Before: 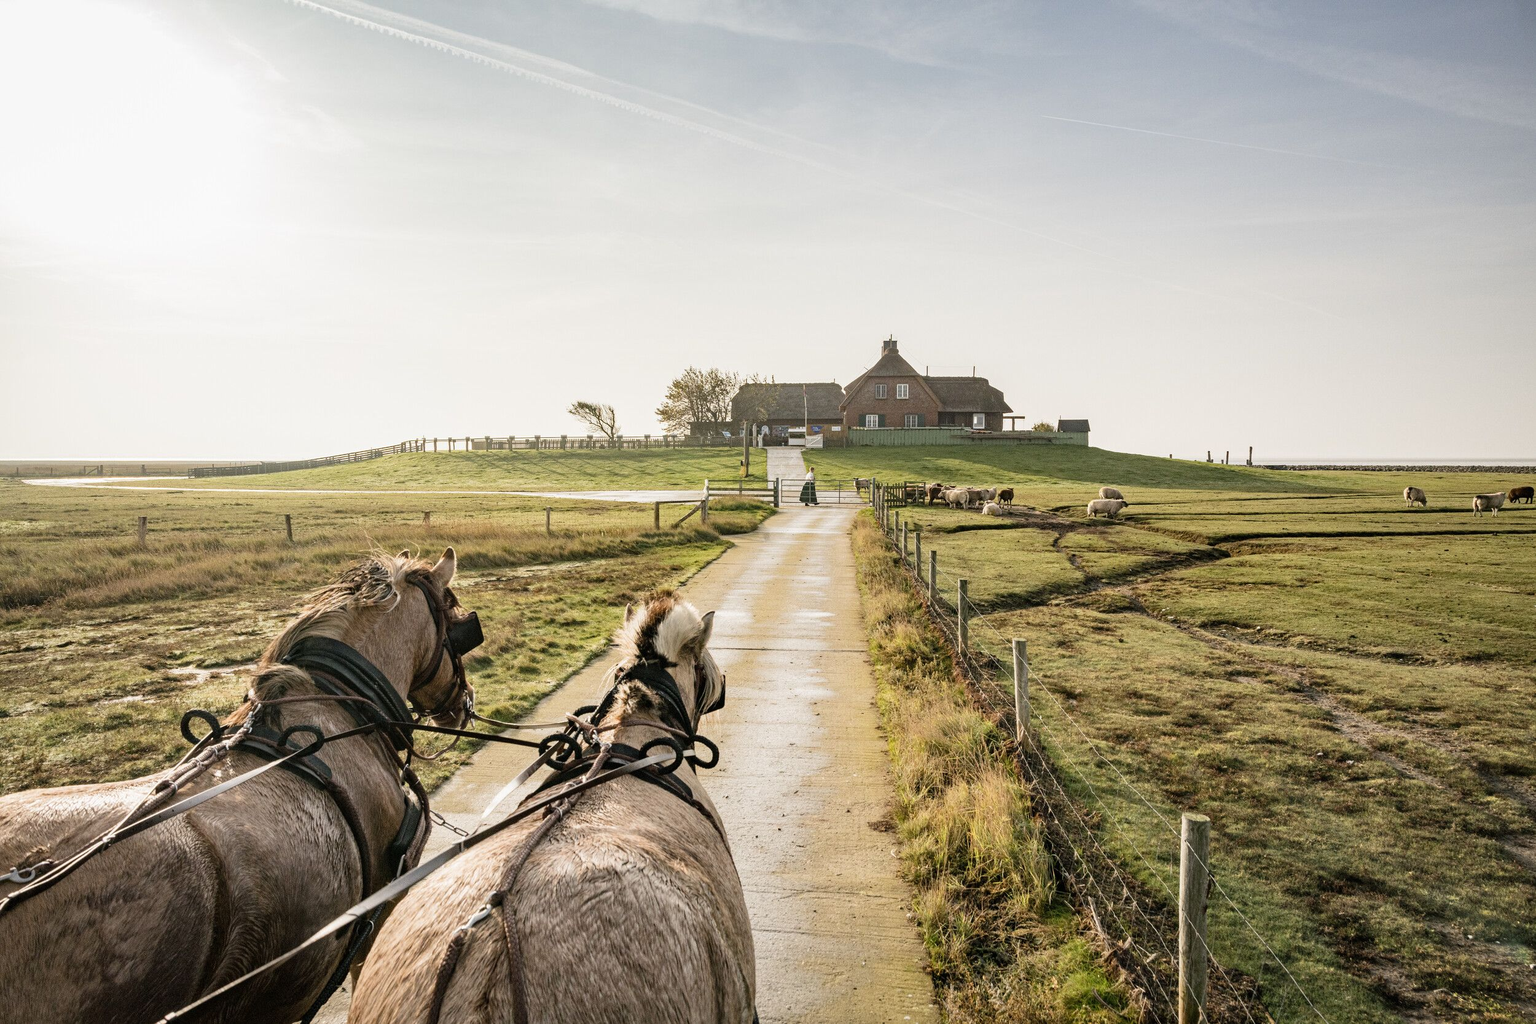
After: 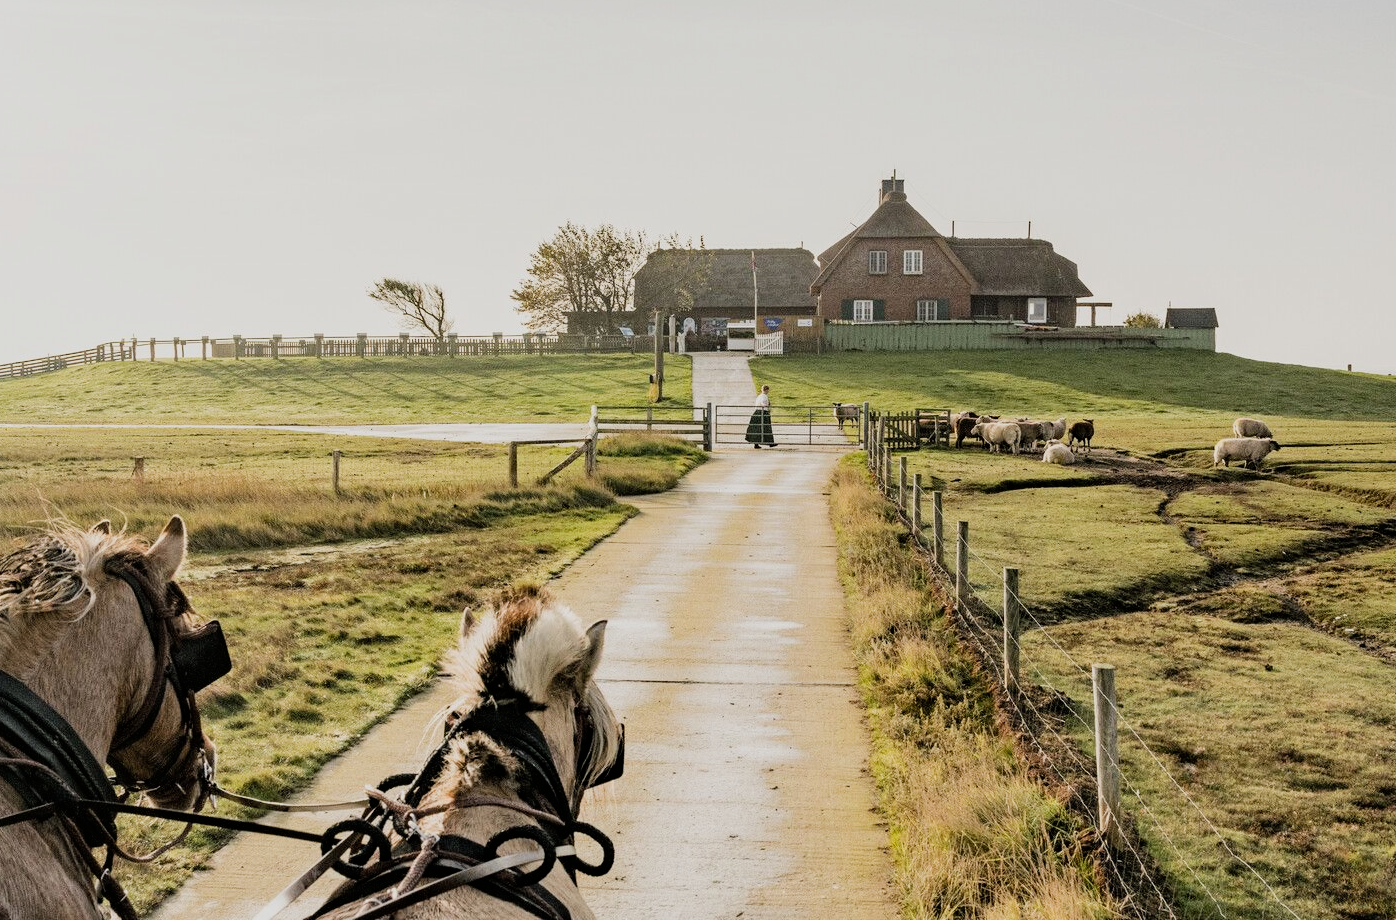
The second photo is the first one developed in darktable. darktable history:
crop and rotate: left 22.244%, top 22.52%, right 21.894%, bottom 22.291%
color balance rgb: perceptual saturation grading › global saturation 5.299%
filmic rgb: black relative exposure -7.65 EV, white relative exposure 3.98 EV, hardness 4.02, contrast 1.099, highlights saturation mix -28.61%
